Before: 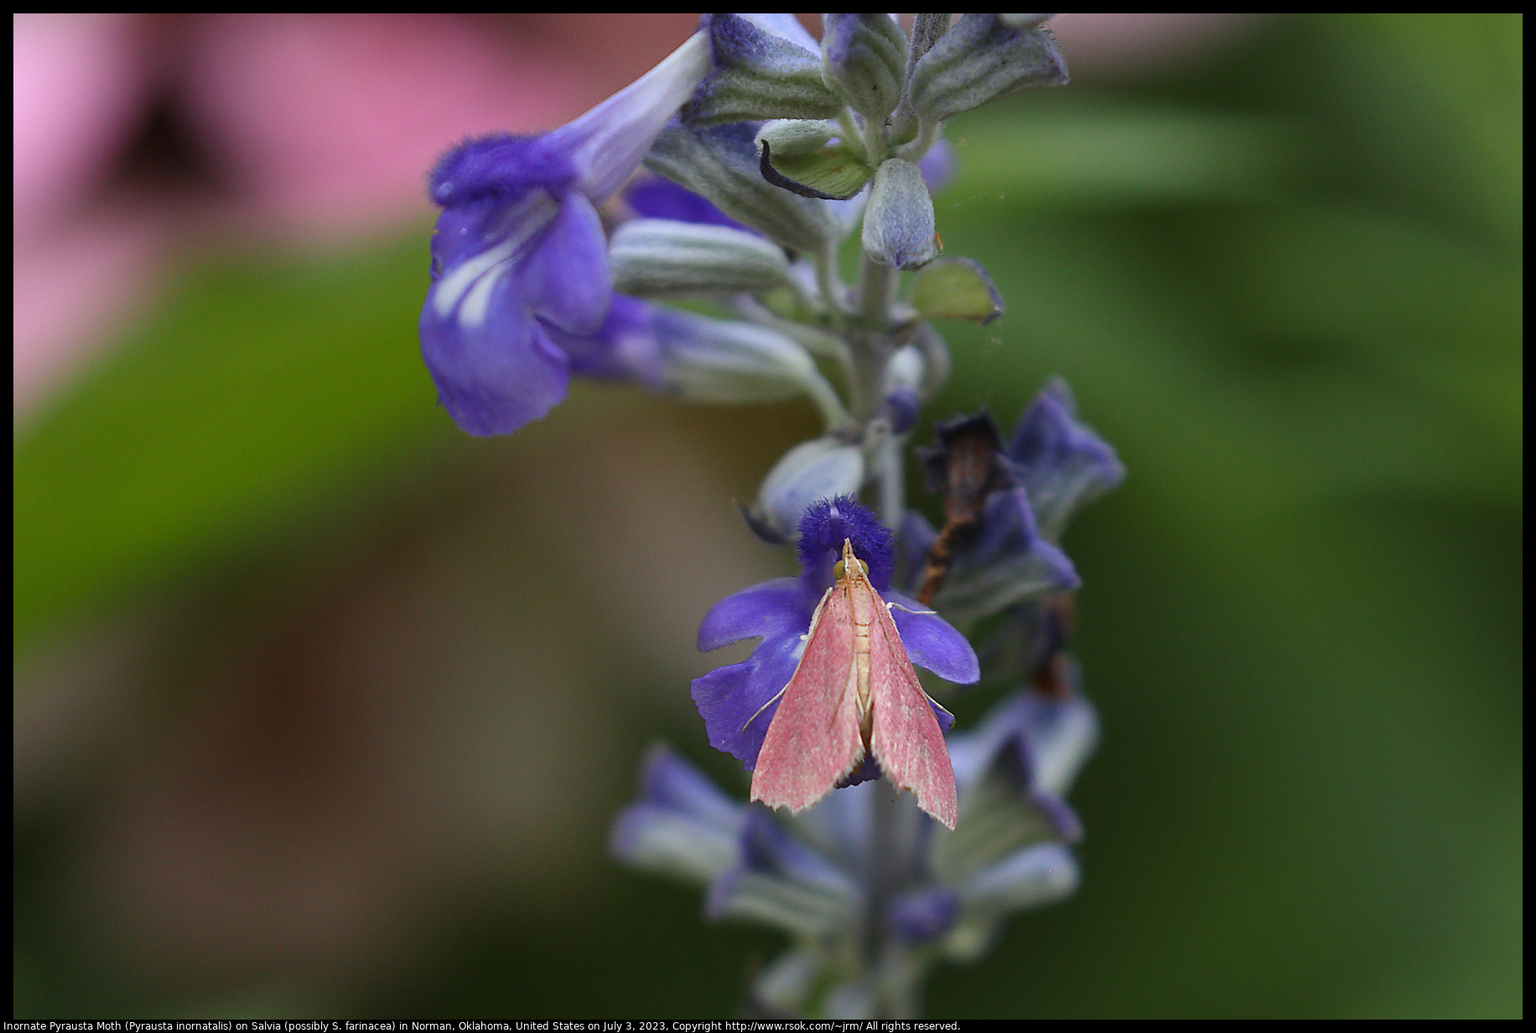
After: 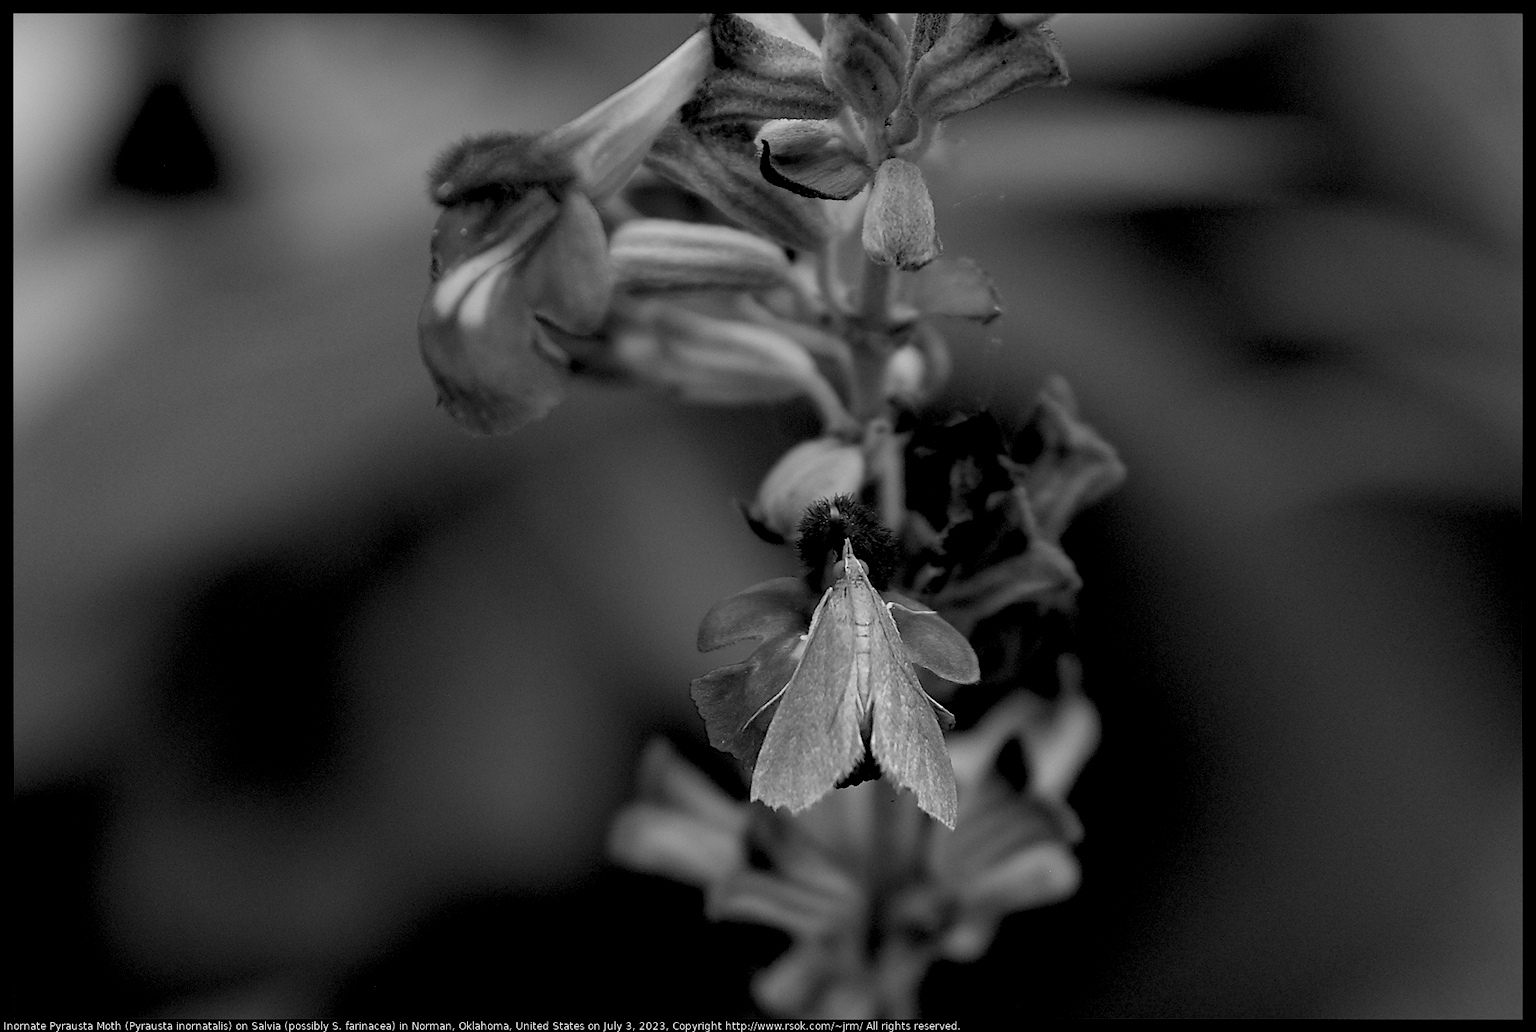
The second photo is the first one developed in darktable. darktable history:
exposure: black level correction 0.029, exposure -0.073 EV, compensate highlight preservation false
monochrome: a 32, b 64, size 2.3
